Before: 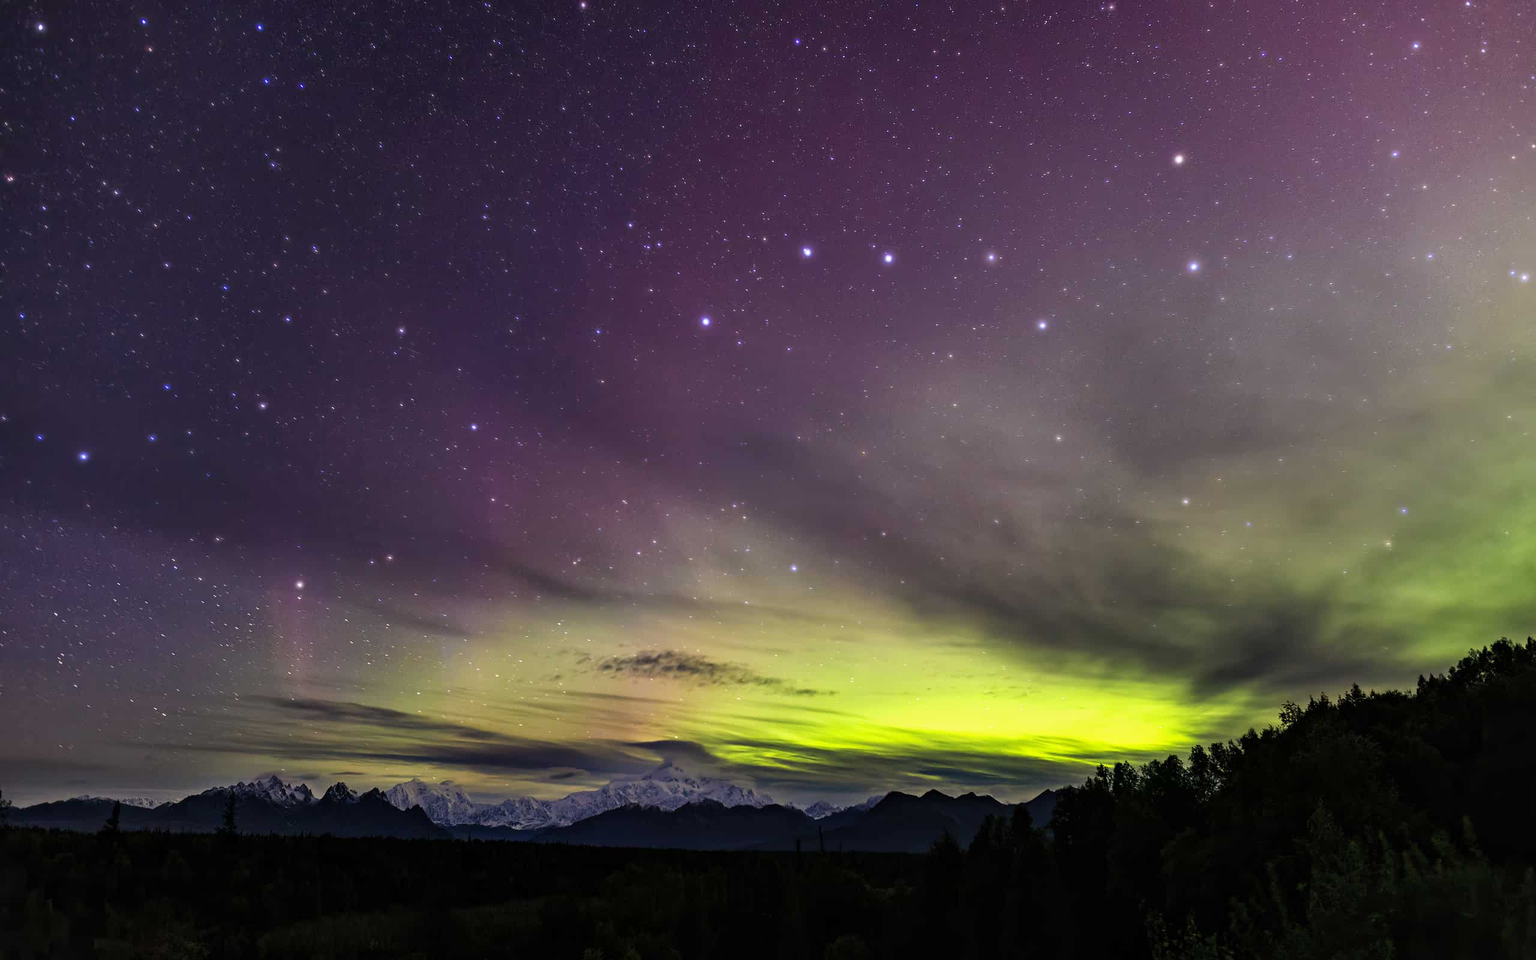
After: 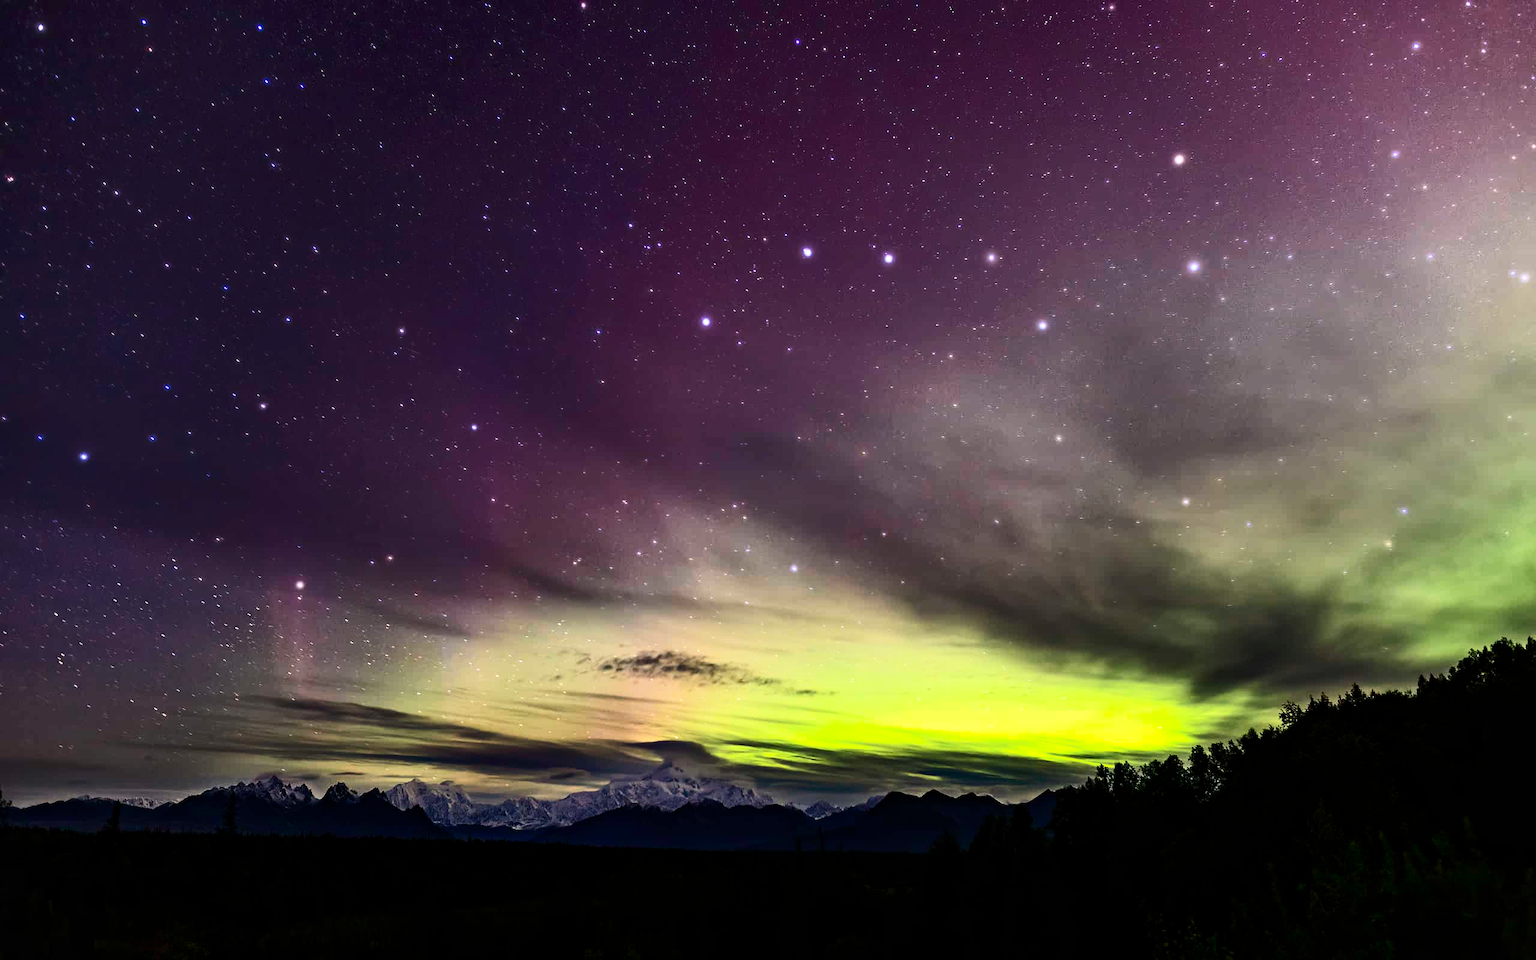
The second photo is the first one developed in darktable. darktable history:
contrast brightness saturation: contrast 0.377, brightness 0.096
